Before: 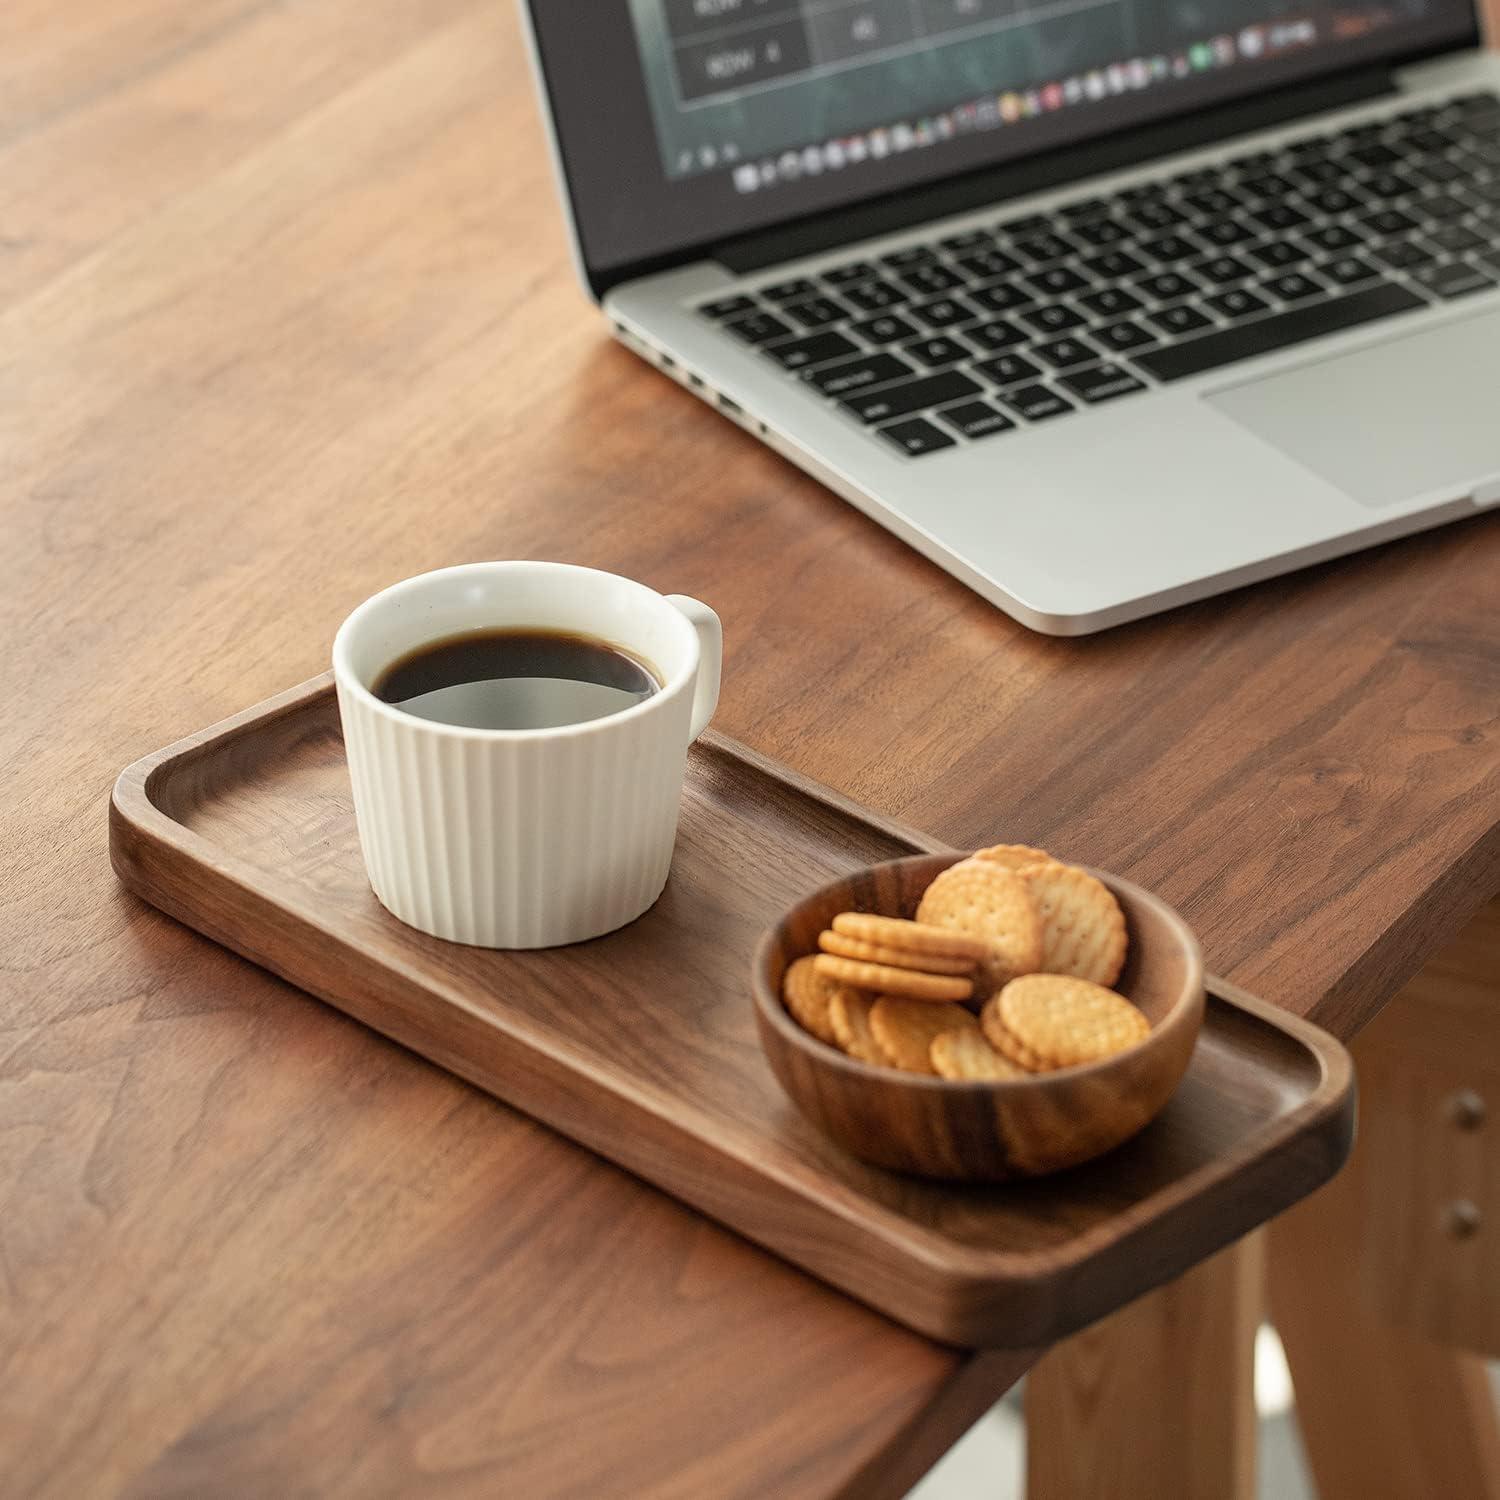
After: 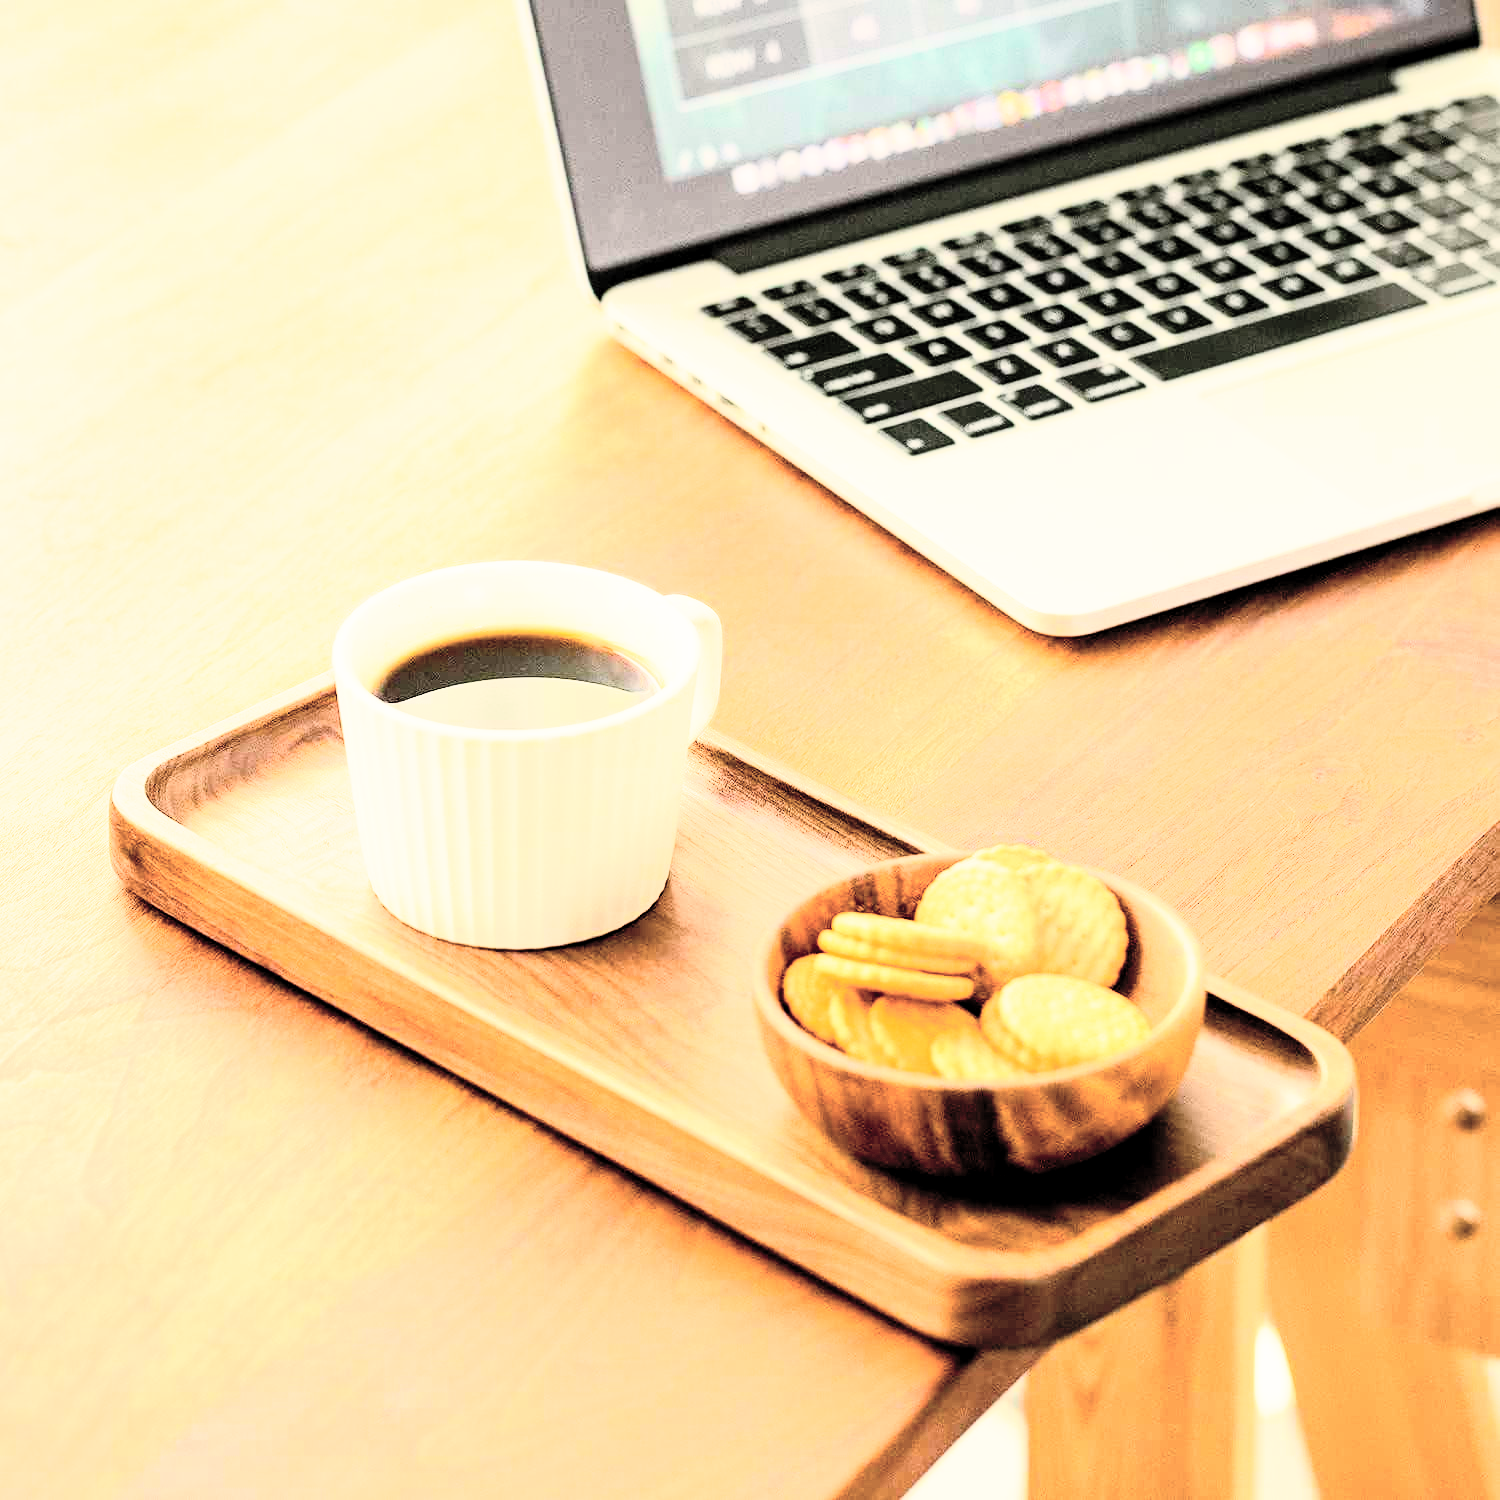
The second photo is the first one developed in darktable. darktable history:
contrast brightness saturation: contrast 0.202, brightness 0.155, saturation 0.22
base curve: curves: ch0 [(0, 0) (0.005, 0.002) (0.193, 0.295) (0.399, 0.664) (0.75, 0.928) (1, 1)], preserve colors none
color balance rgb: power › hue 74.73°, highlights gain › chroma 3.105%, highlights gain › hue 60.17°, global offset › luminance -0.486%, perceptual saturation grading › global saturation 20%, perceptual saturation grading › highlights -50.016%, perceptual saturation grading › shadows 30.437%
tone curve: curves: ch0 [(0, 0) (0.417, 0.851) (1, 1)], color space Lab, independent channels, preserve colors none
